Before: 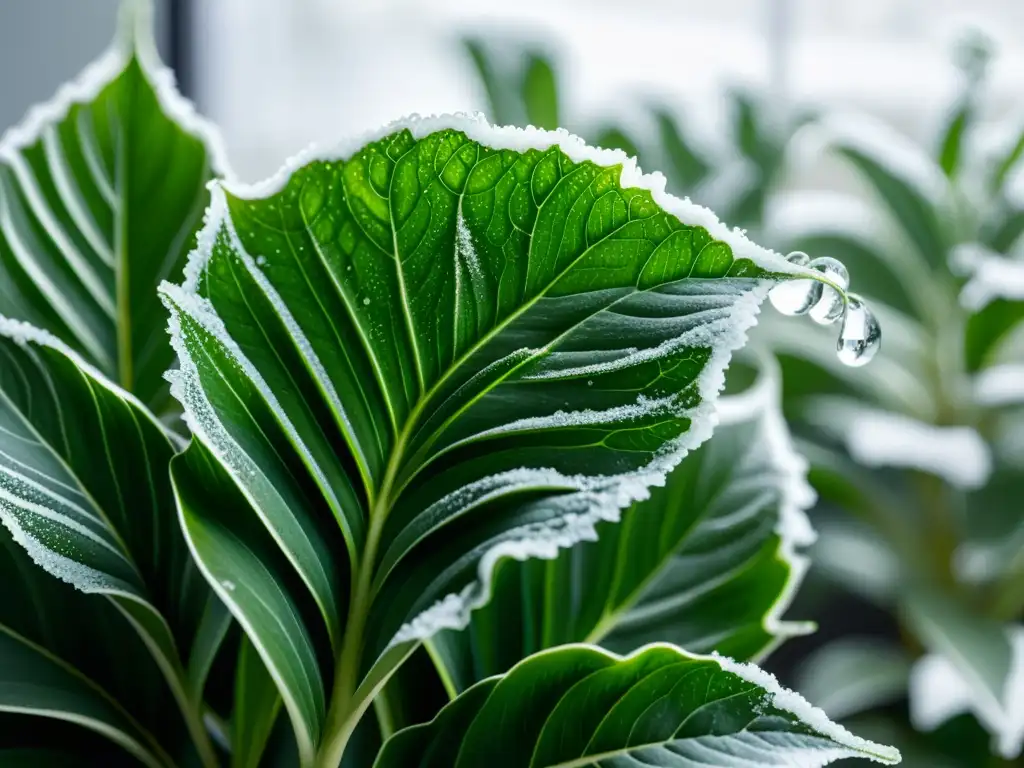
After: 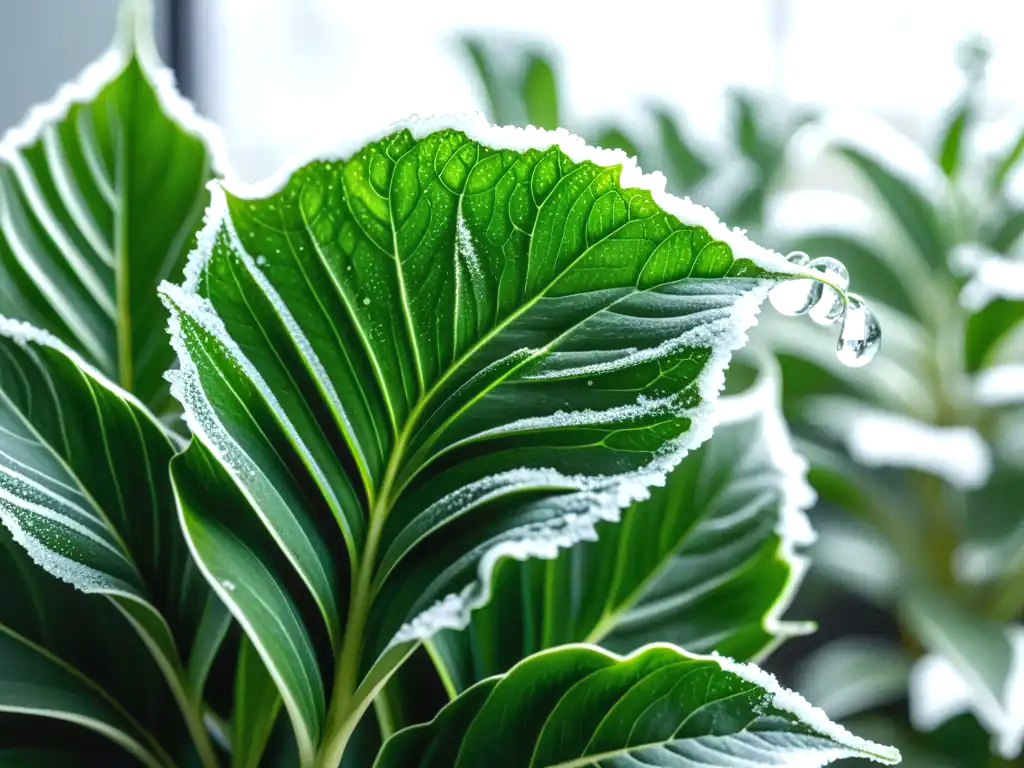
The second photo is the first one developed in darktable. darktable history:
local contrast: detail 109%
exposure: black level correction 0, exposure 0.498 EV, compensate highlight preservation false
tone equalizer: edges refinement/feathering 500, mask exposure compensation -1.57 EV, preserve details guided filter
